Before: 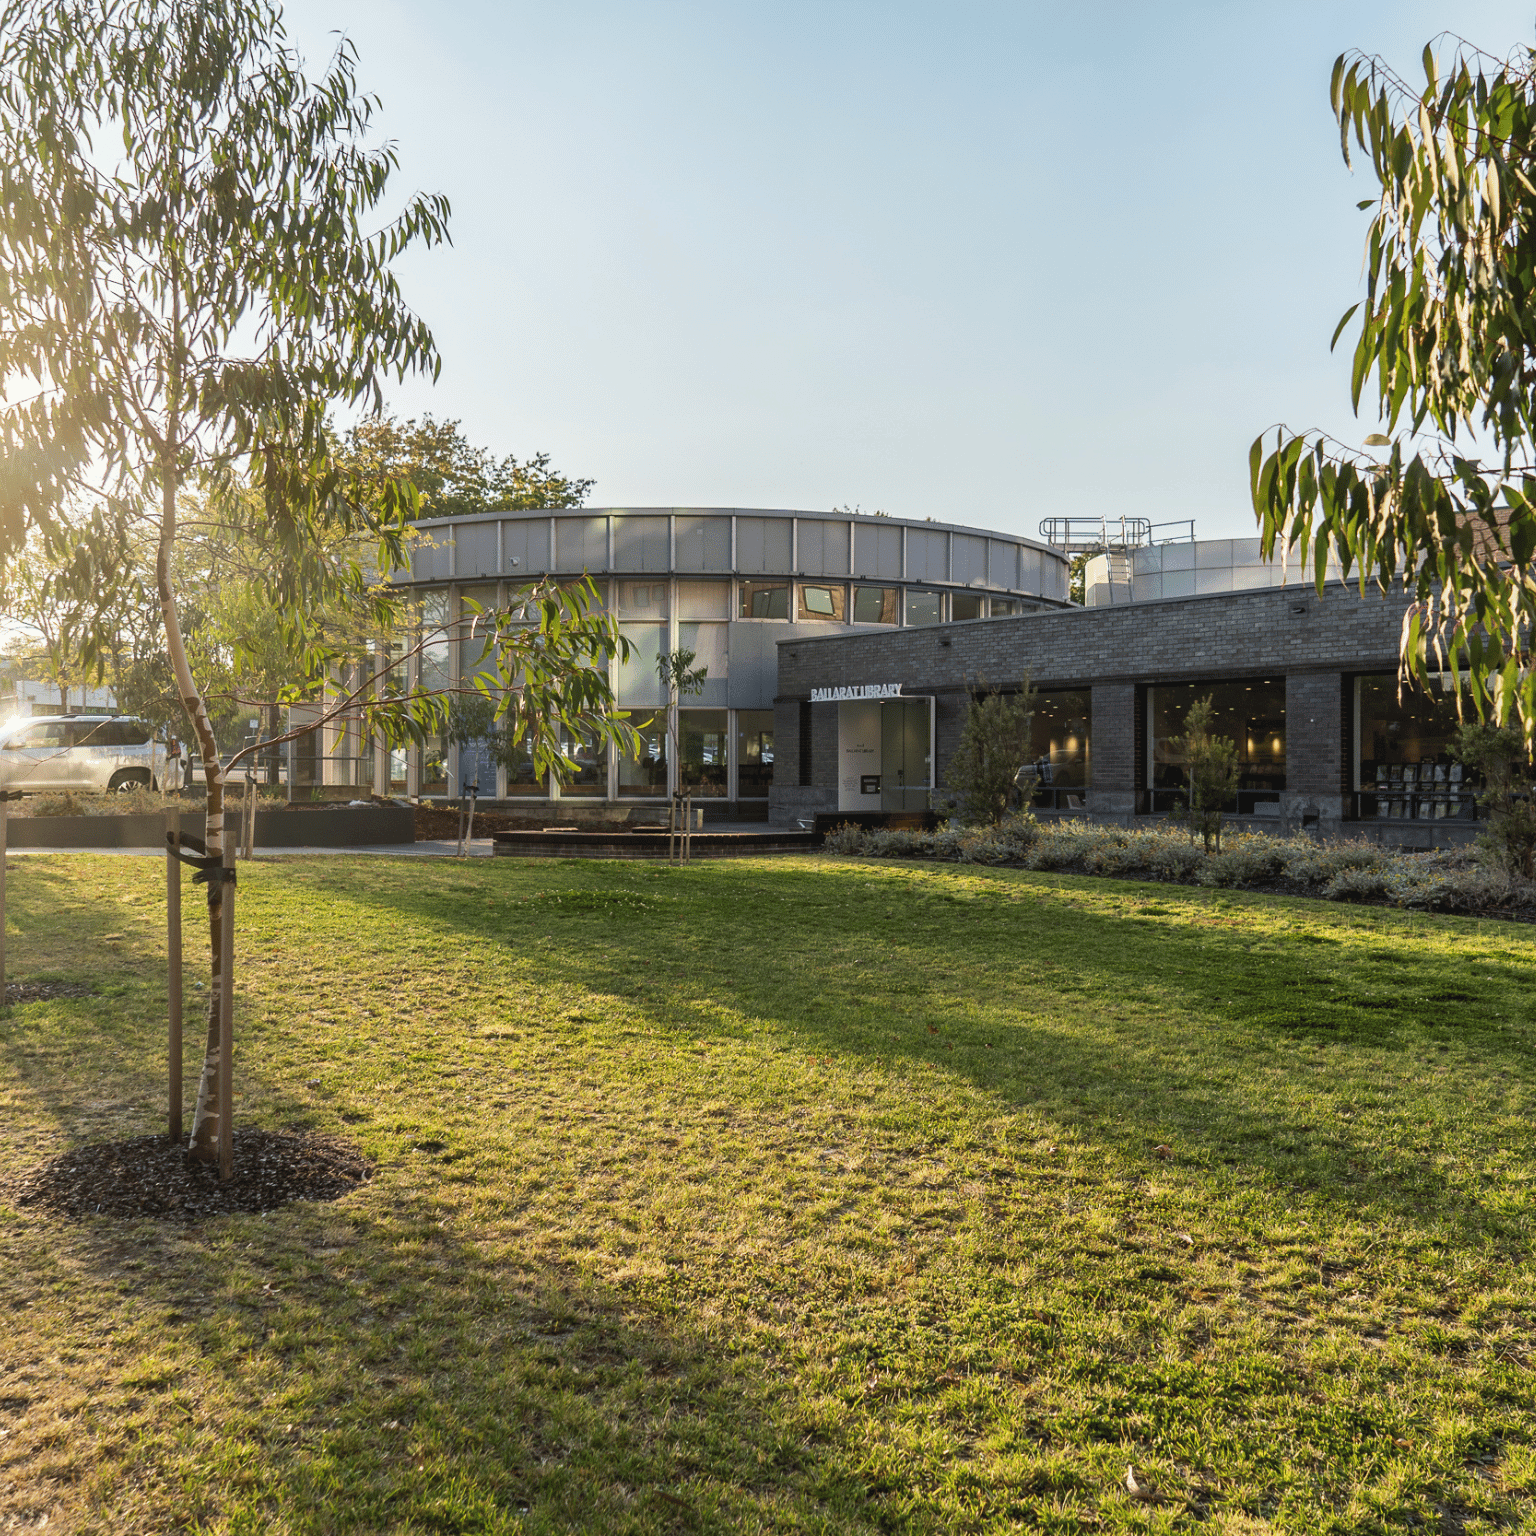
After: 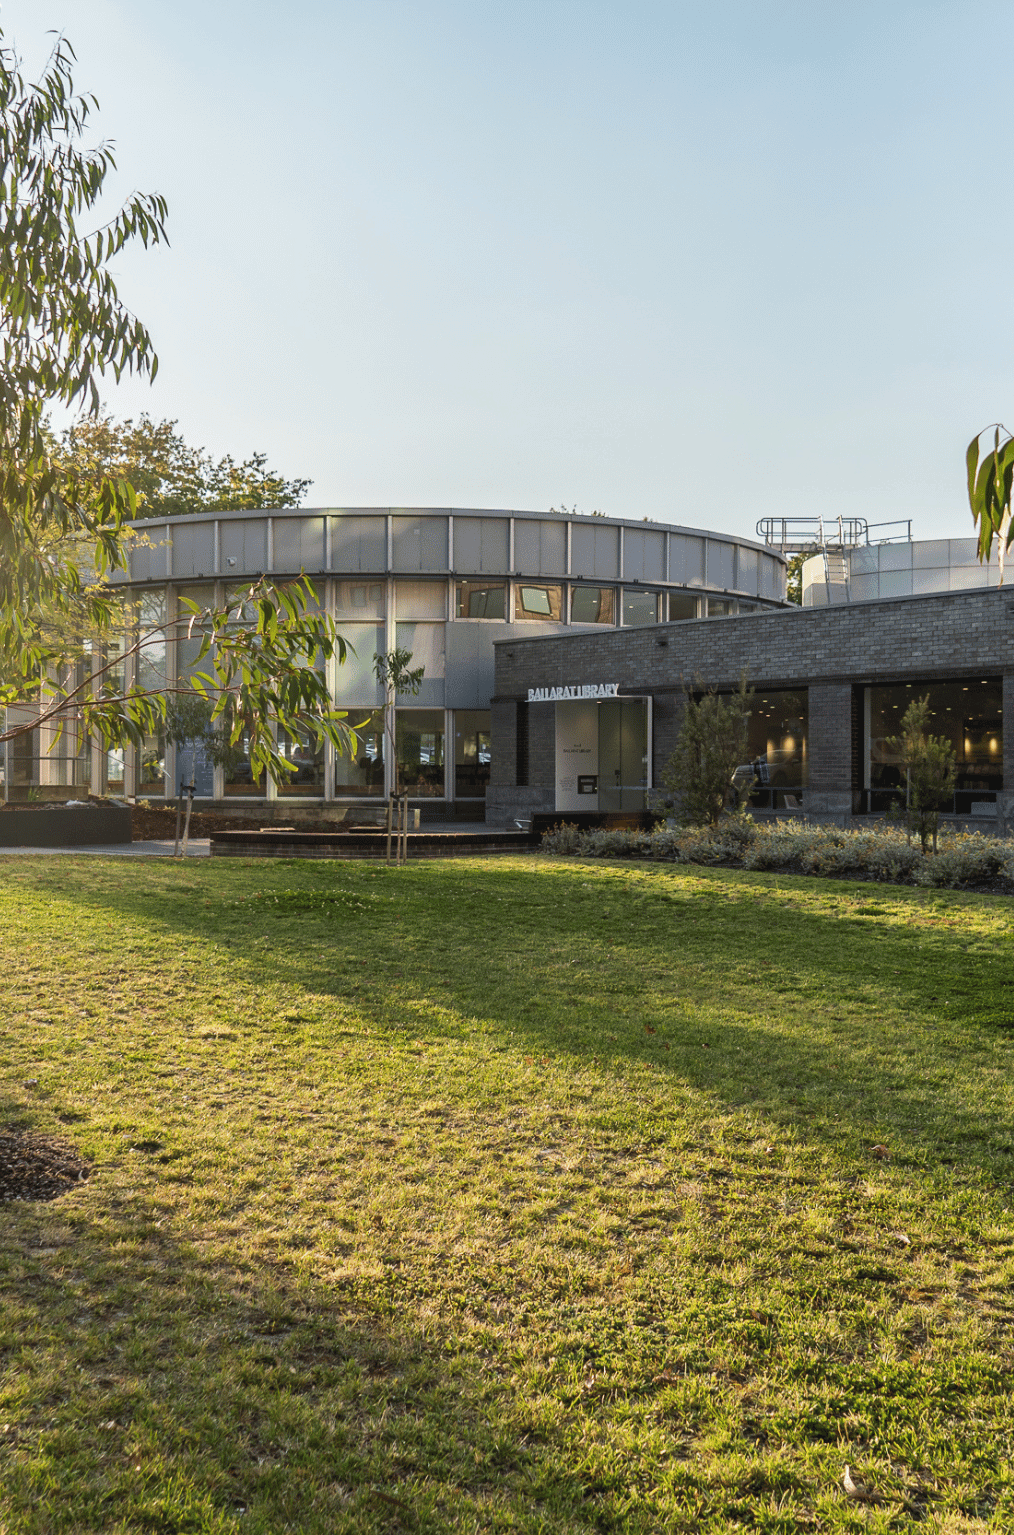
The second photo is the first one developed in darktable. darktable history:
crop and rotate: left 18.442%, right 15.508%
base curve: curves: ch0 [(0, 0) (0.283, 0.295) (1, 1)], preserve colors none
